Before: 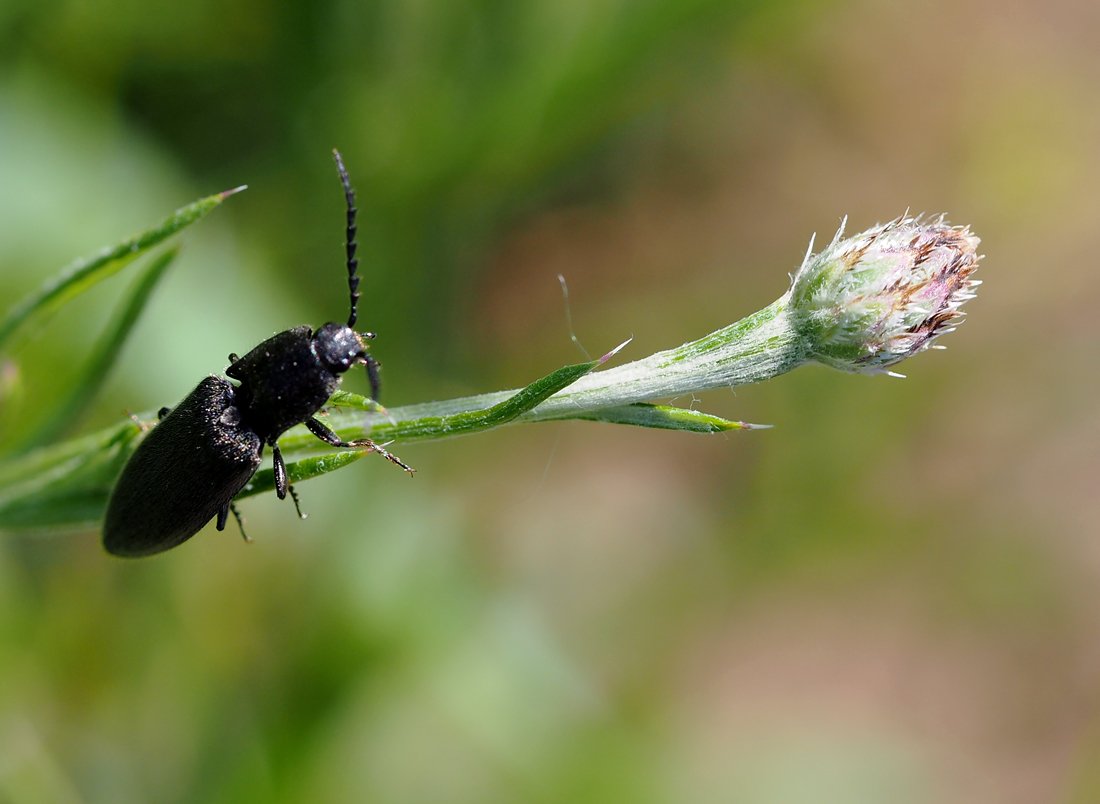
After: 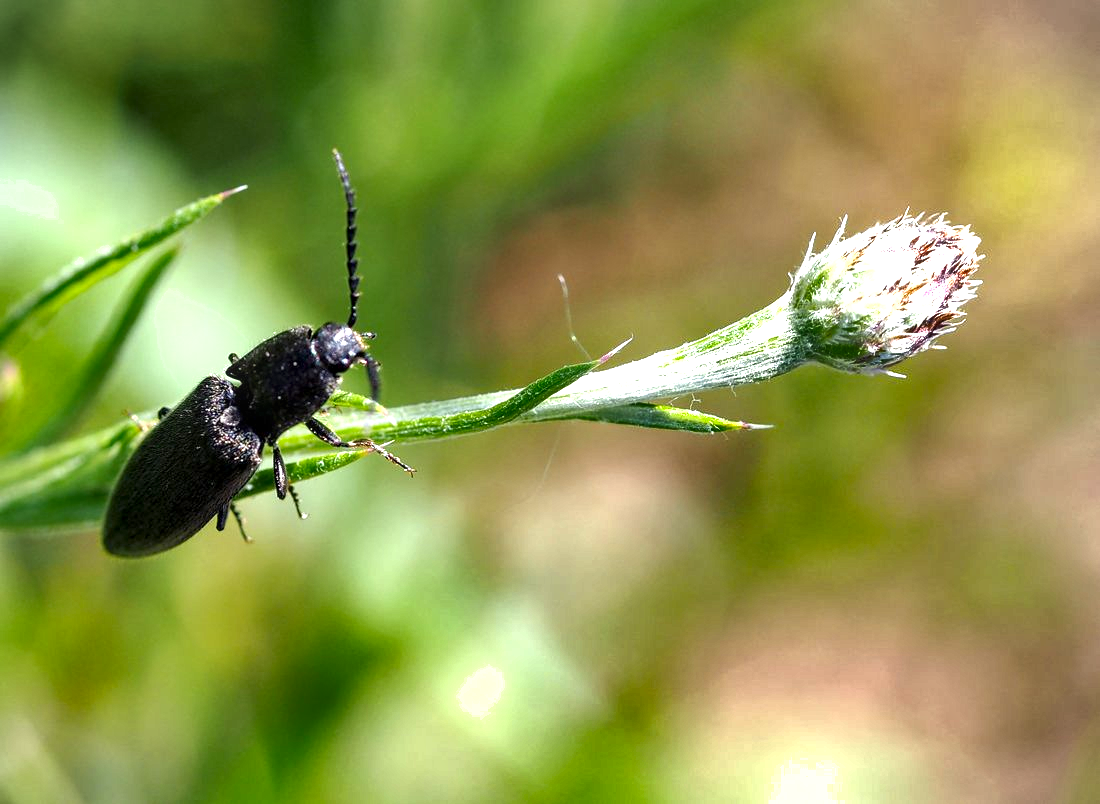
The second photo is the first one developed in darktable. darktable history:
exposure: black level correction 0.001, exposure 1.116 EV, compensate highlight preservation false
shadows and highlights: radius 107.54, shadows 44.51, highlights -67.42, low approximation 0.01, soften with gaussian
vignetting: fall-off start 99.19%, fall-off radius 72.12%, center (-0.035, 0.15), width/height ratio 1.177
local contrast: on, module defaults
